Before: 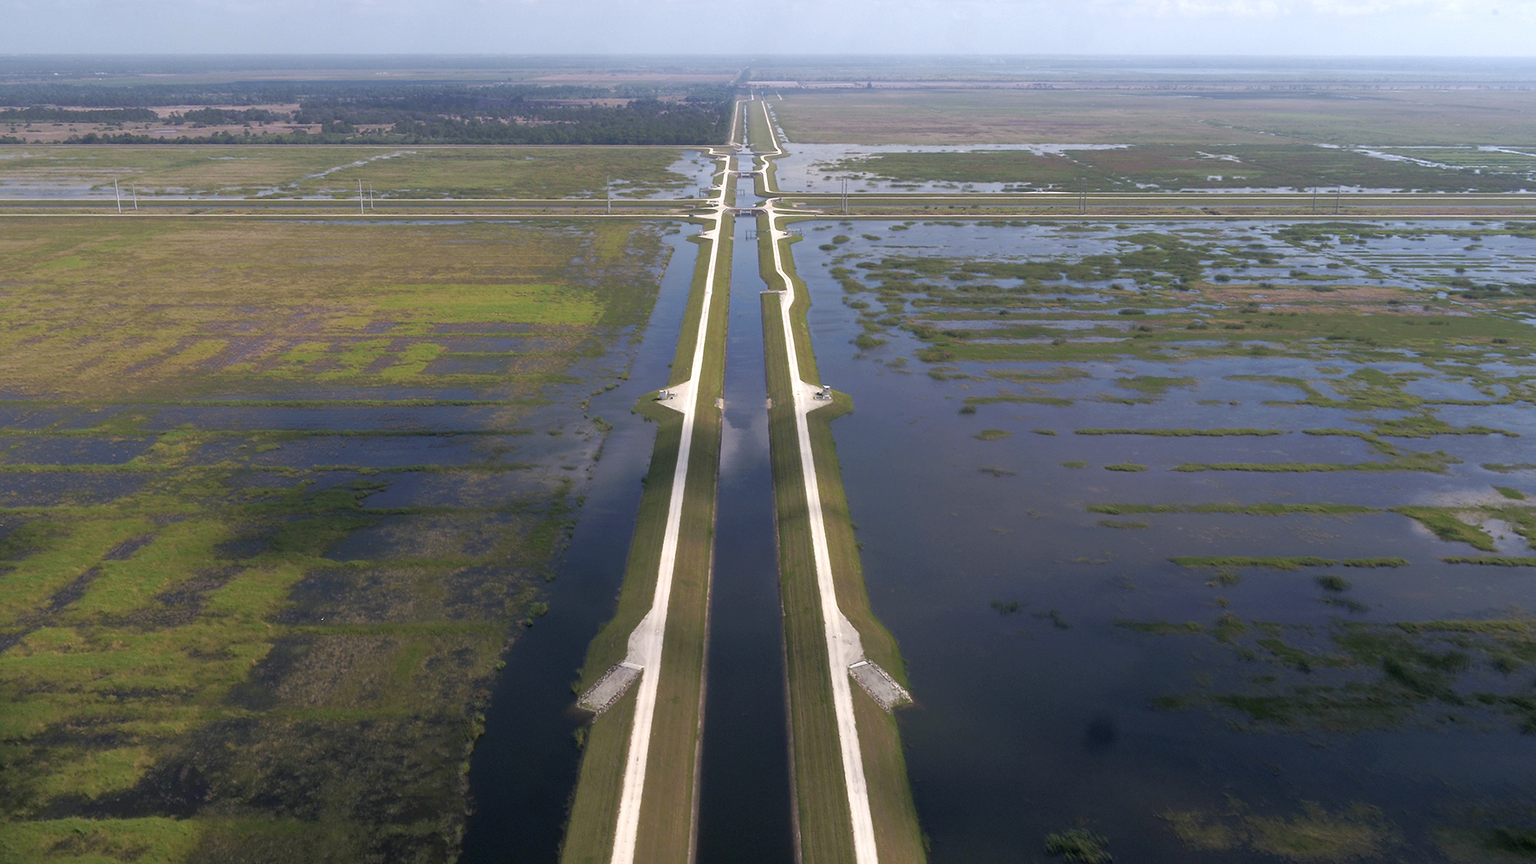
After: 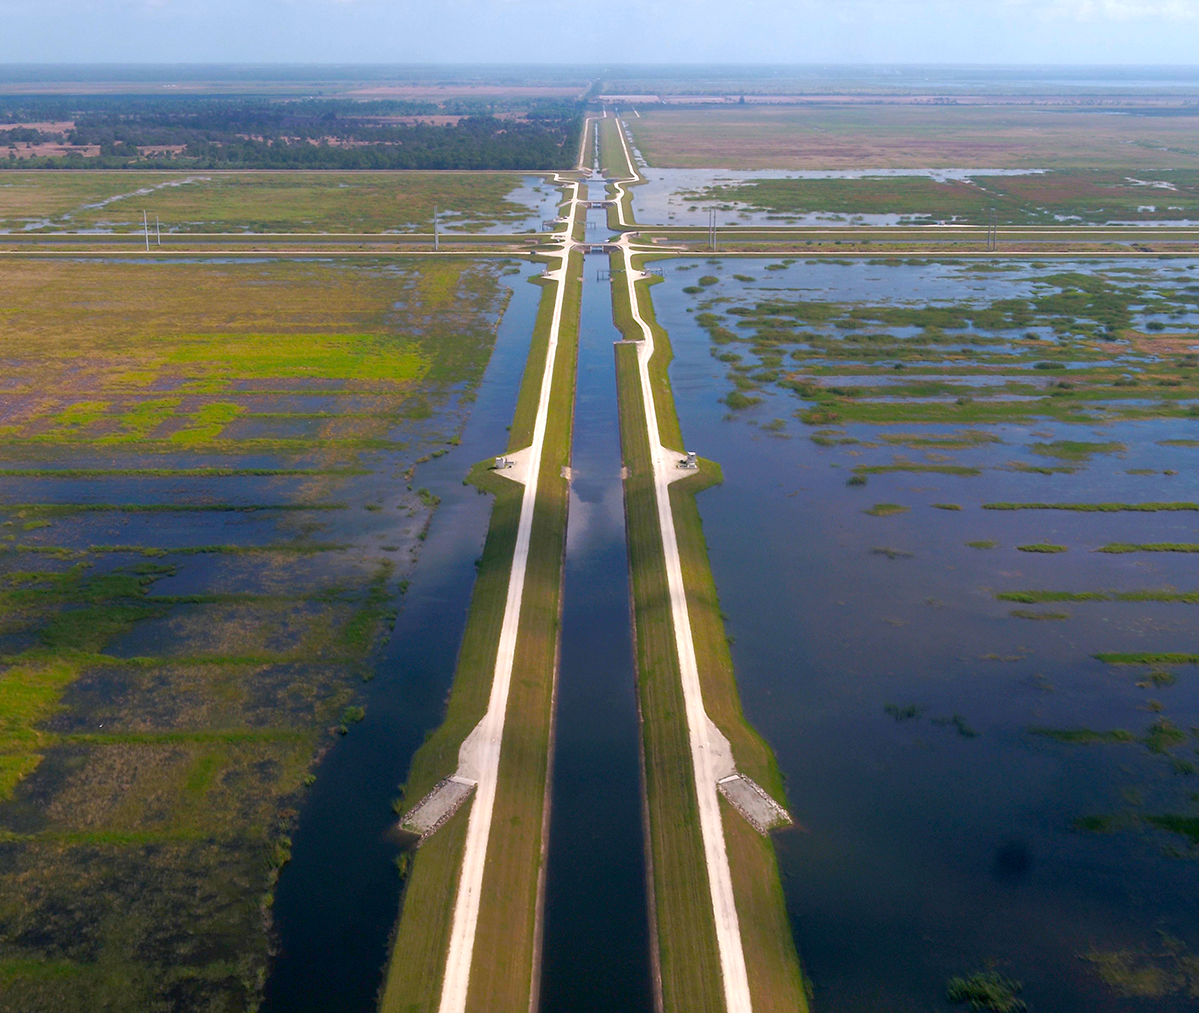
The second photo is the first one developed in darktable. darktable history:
color balance rgb: perceptual saturation grading › global saturation 30%, global vibrance 20%
crop: left 15.419%, right 17.914%
